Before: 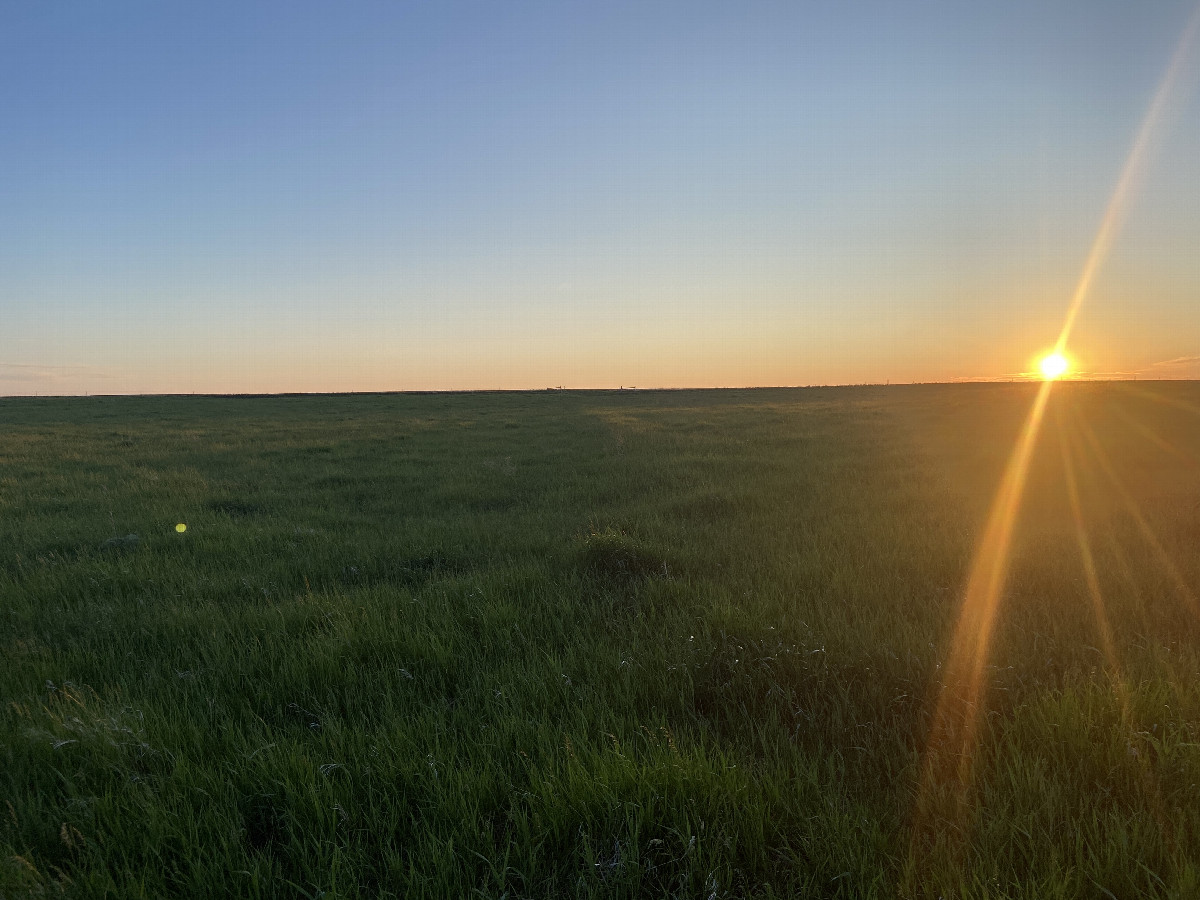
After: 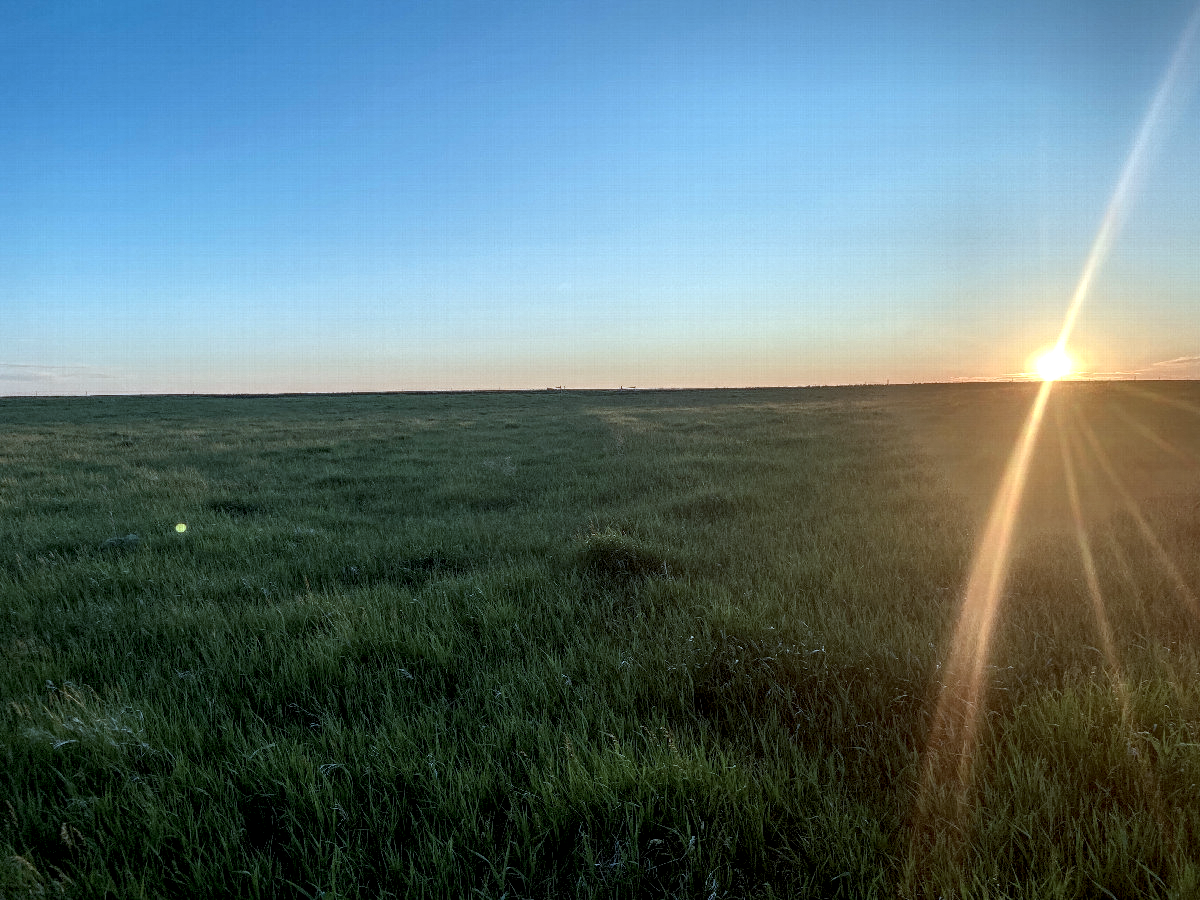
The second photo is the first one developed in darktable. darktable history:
exposure: black level correction 0.002, exposure 0.148 EV, compensate highlight preservation false
color correction: highlights a* -9.69, highlights b* -21.63
color zones: curves: ch1 [(0.077, 0.436) (0.25, 0.5) (0.75, 0.5)]
local contrast: highlights 1%, shadows 4%, detail 181%
